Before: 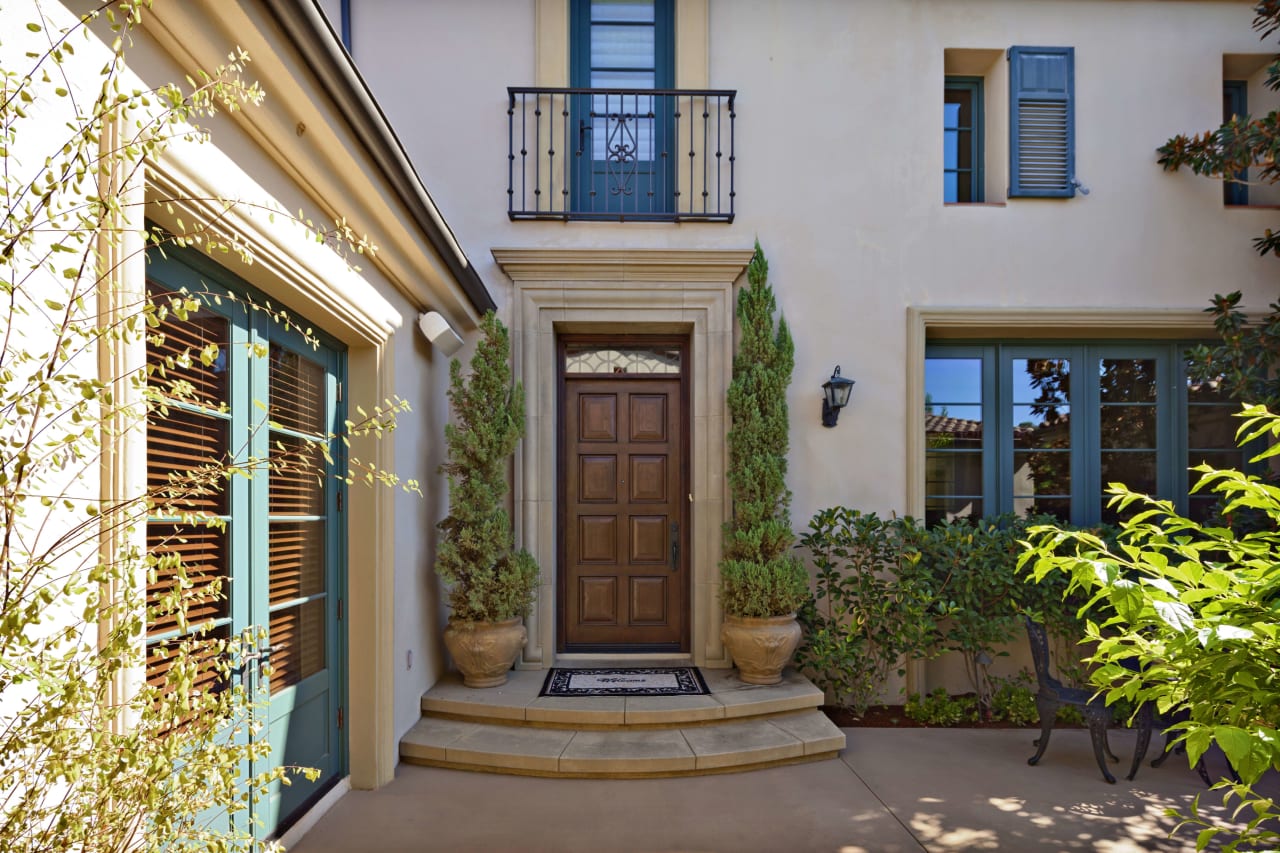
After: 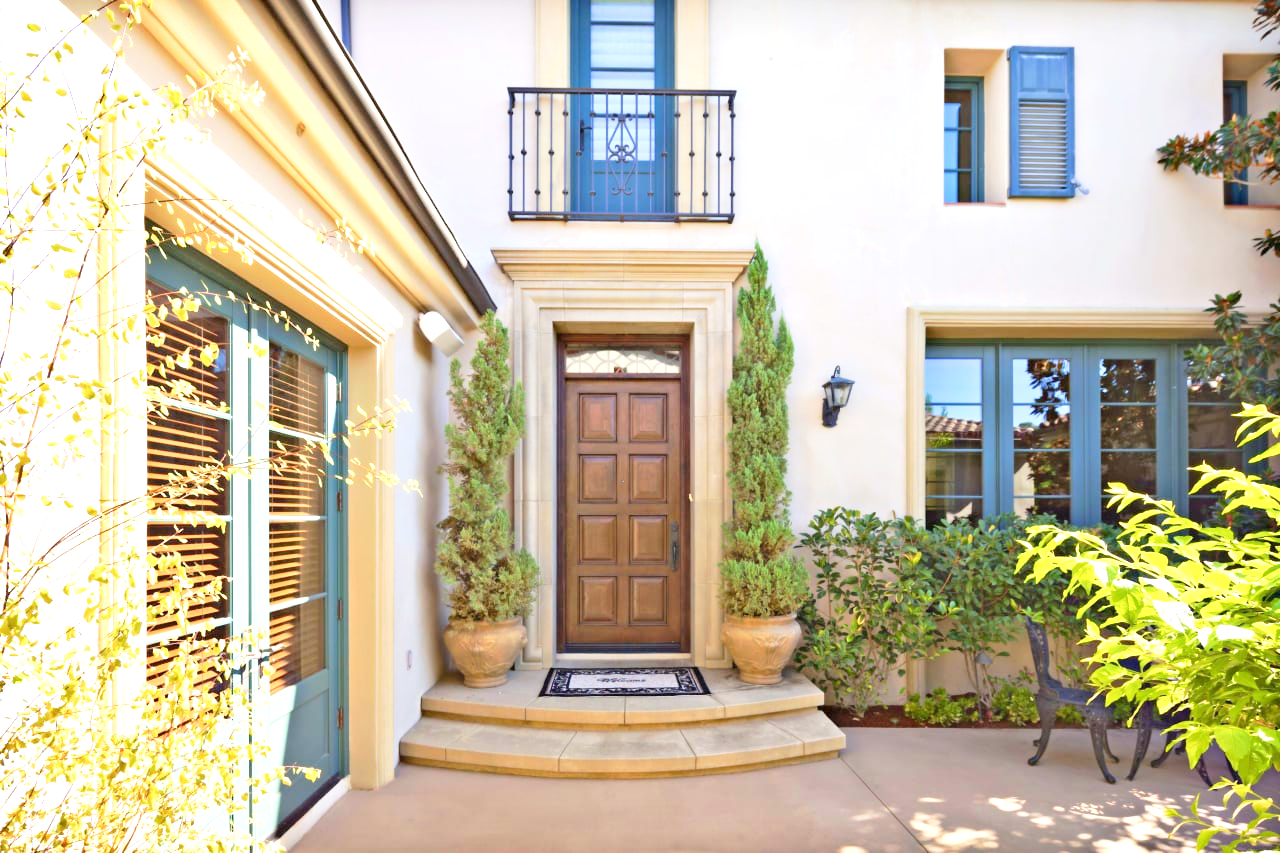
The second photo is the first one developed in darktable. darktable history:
exposure: black level correction 0, exposure 1.2 EV, compensate exposure bias true, compensate highlight preservation false
tone equalizer: -8 EV 0.989 EV, -7 EV 1.01 EV, -6 EV 0.973 EV, -5 EV 0.966 EV, -4 EV 1.02 EV, -3 EV 0.762 EV, -2 EV 0.512 EV, -1 EV 0.242 EV, edges refinement/feathering 500, mask exposure compensation -1.57 EV, preserve details no
tone curve: curves: ch0 [(0, 0) (0.058, 0.027) (0.214, 0.183) (0.304, 0.288) (0.561, 0.554) (0.687, 0.677) (0.768, 0.768) (0.858, 0.861) (0.986, 0.957)]; ch1 [(0, 0) (0.172, 0.123) (0.312, 0.296) (0.437, 0.429) (0.471, 0.469) (0.502, 0.5) (0.513, 0.515) (0.583, 0.604) (0.631, 0.659) (0.703, 0.721) (0.889, 0.924) (1, 1)]; ch2 [(0, 0) (0.411, 0.424) (0.485, 0.497) (0.502, 0.5) (0.517, 0.511) (0.566, 0.573) (0.622, 0.613) (0.709, 0.677) (1, 1)], preserve colors none
contrast equalizer: y [[0.5 ×4, 0.467, 0.376], [0.5 ×6], [0.5 ×6], [0 ×6], [0 ×6]]
